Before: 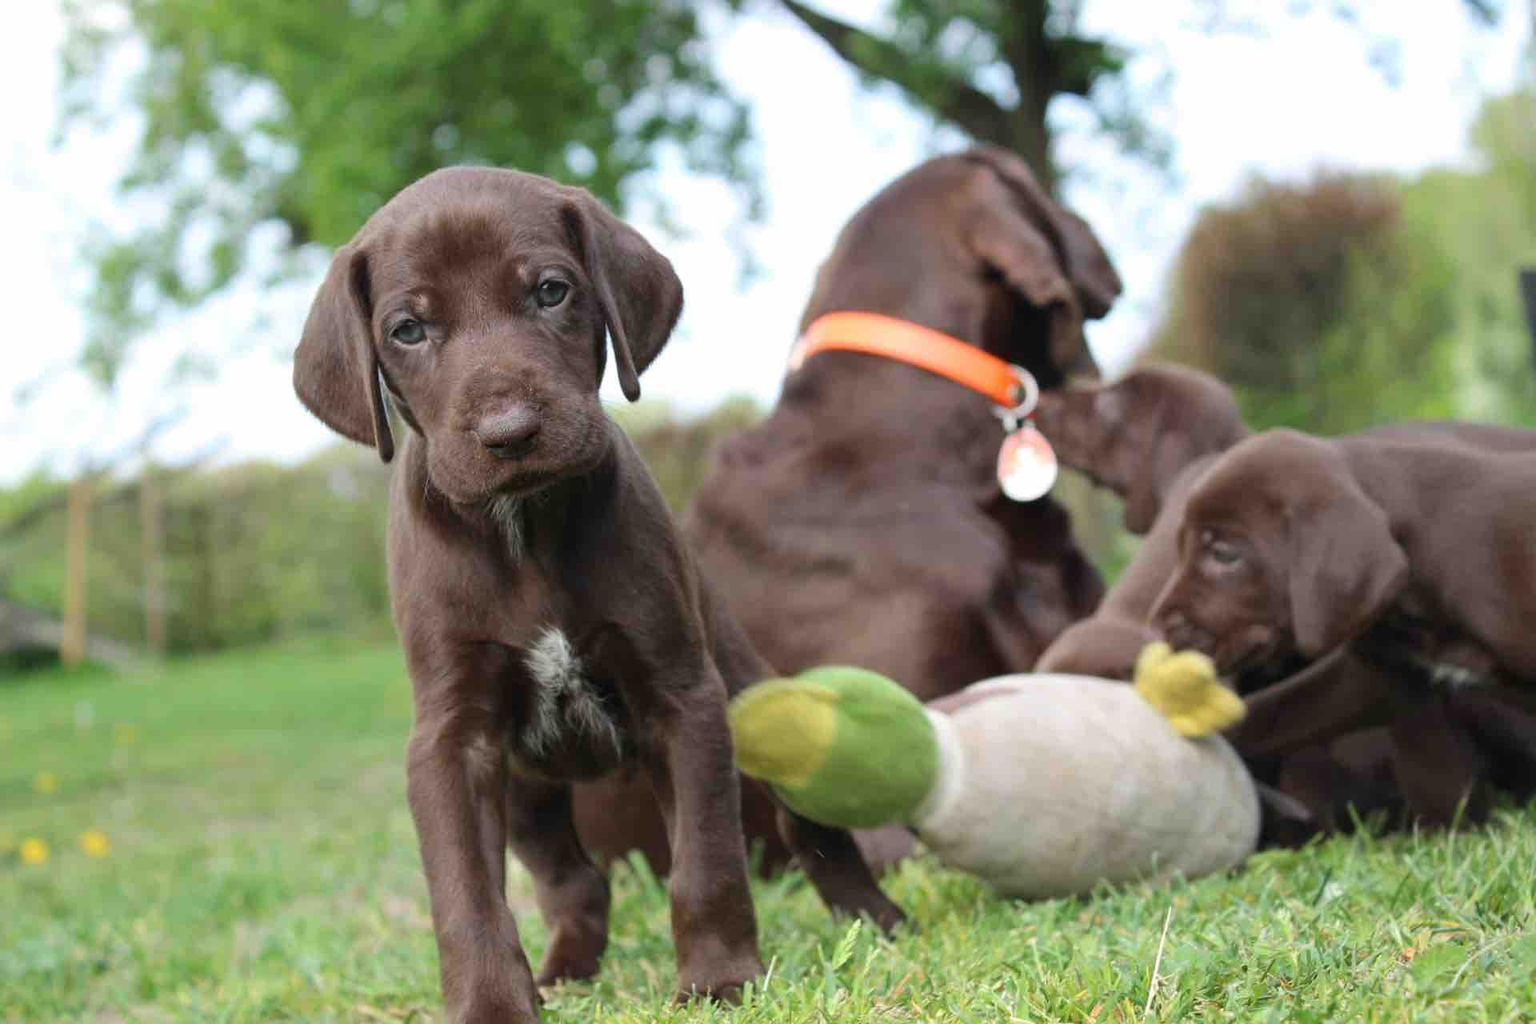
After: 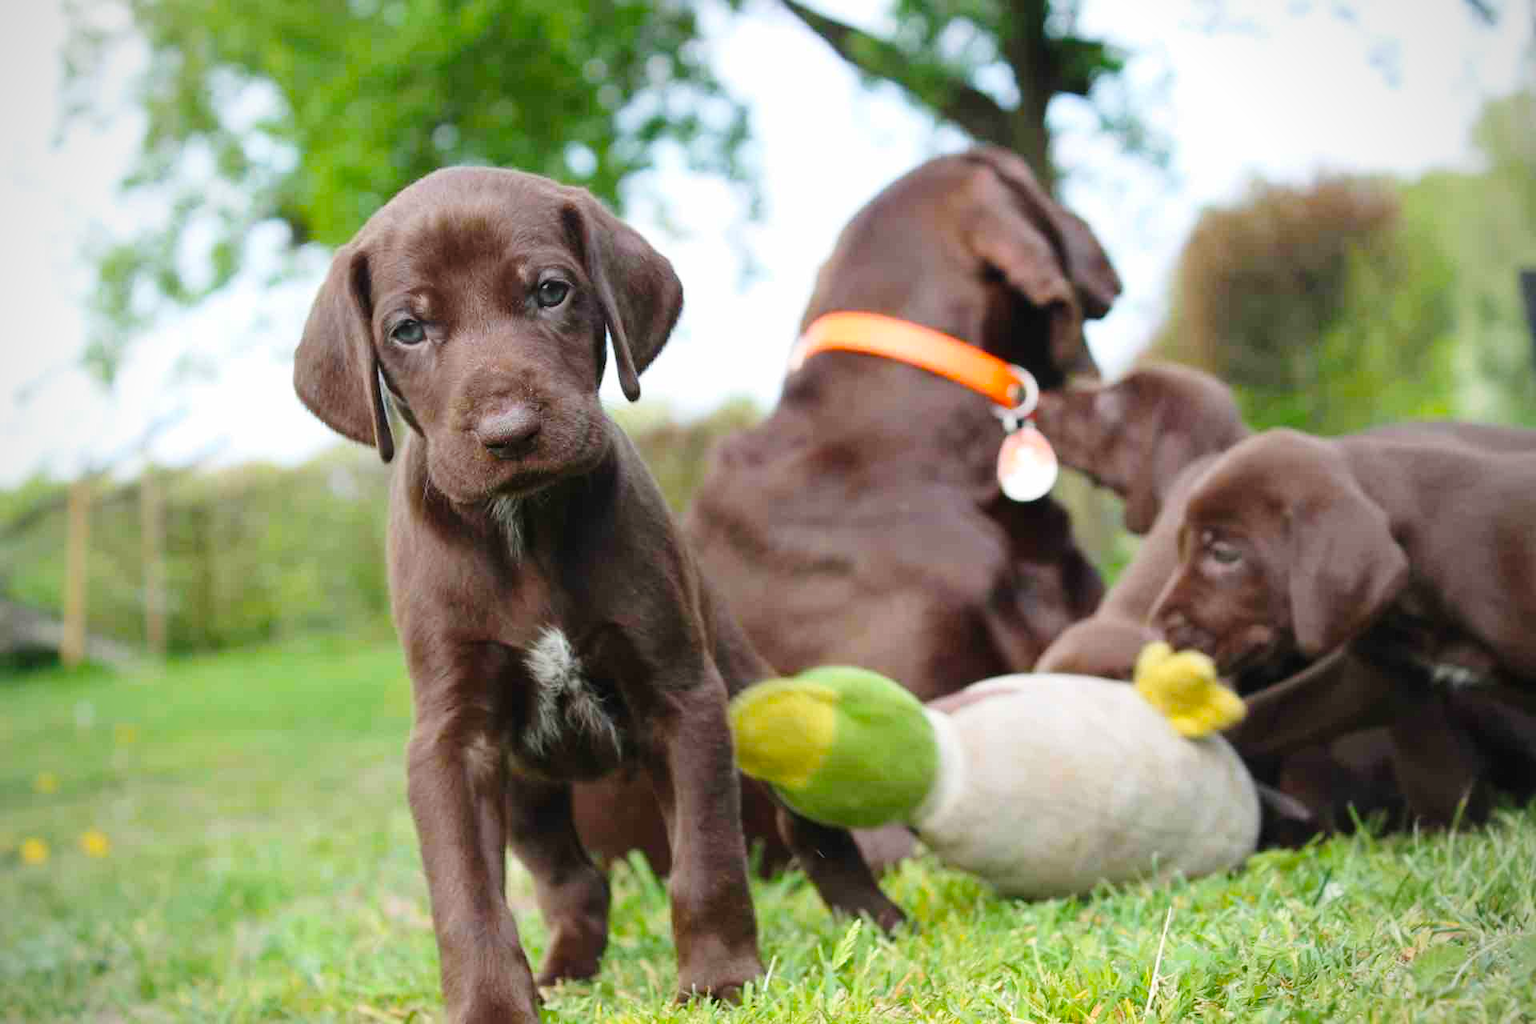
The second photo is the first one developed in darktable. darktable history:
color balance: output saturation 120%
vignetting: fall-off radius 60.92%
tone curve: curves: ch0 [(0, 0) (0.003, 0.019) (0.011, 0.019) (0.025, 0.026) (0.044, 0.043) (0.069, 0.066) (0.1, 0.095) (0.136, 0.133) (0.177, 0.181) (0.224, 0.233) (0.277, 0.302) (0.335, 0.375) (0.399, 0.452) (0.468, 0.532) (0.543, 0.609) (0.623, 0.695) (0.709, 0.775) (0.801, 0.865) (0.898, 0.932) (1, 1)], preserve colors none
